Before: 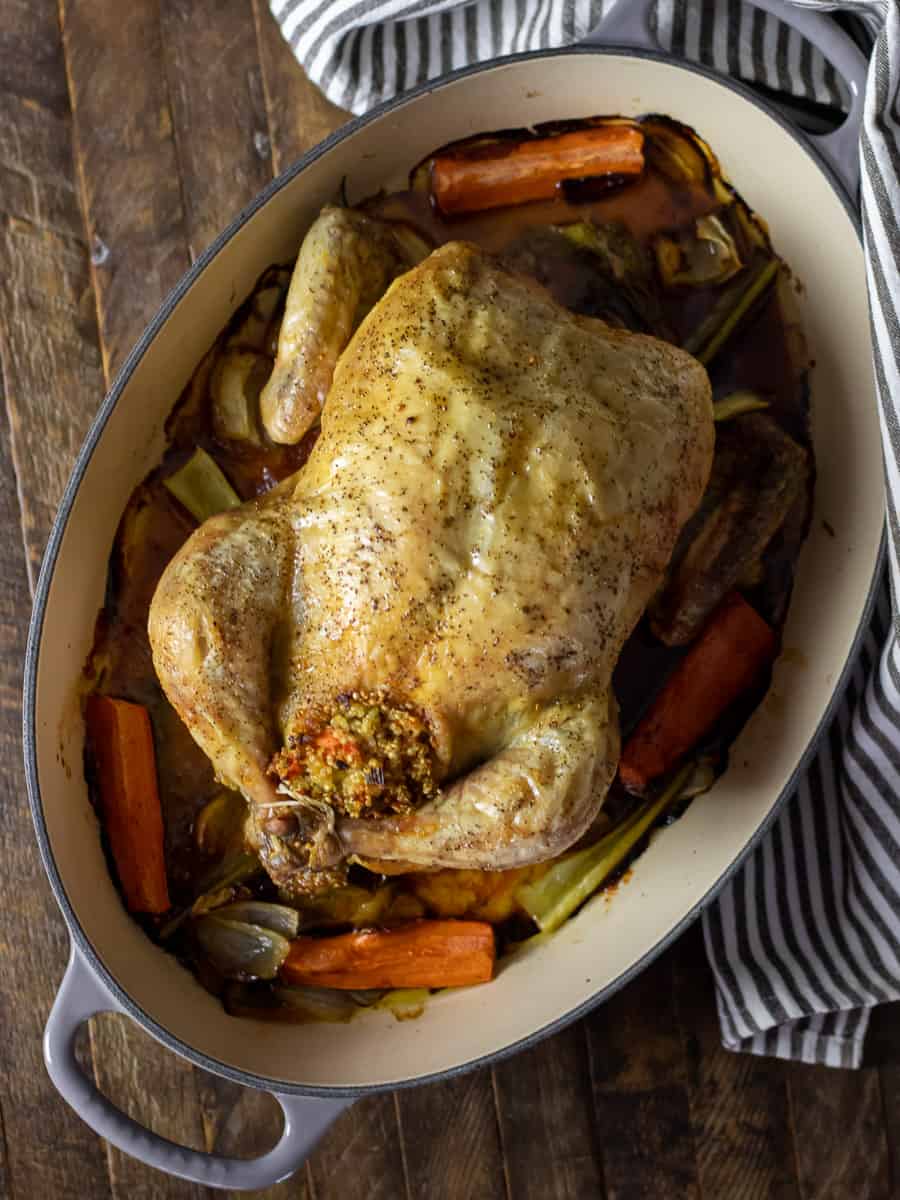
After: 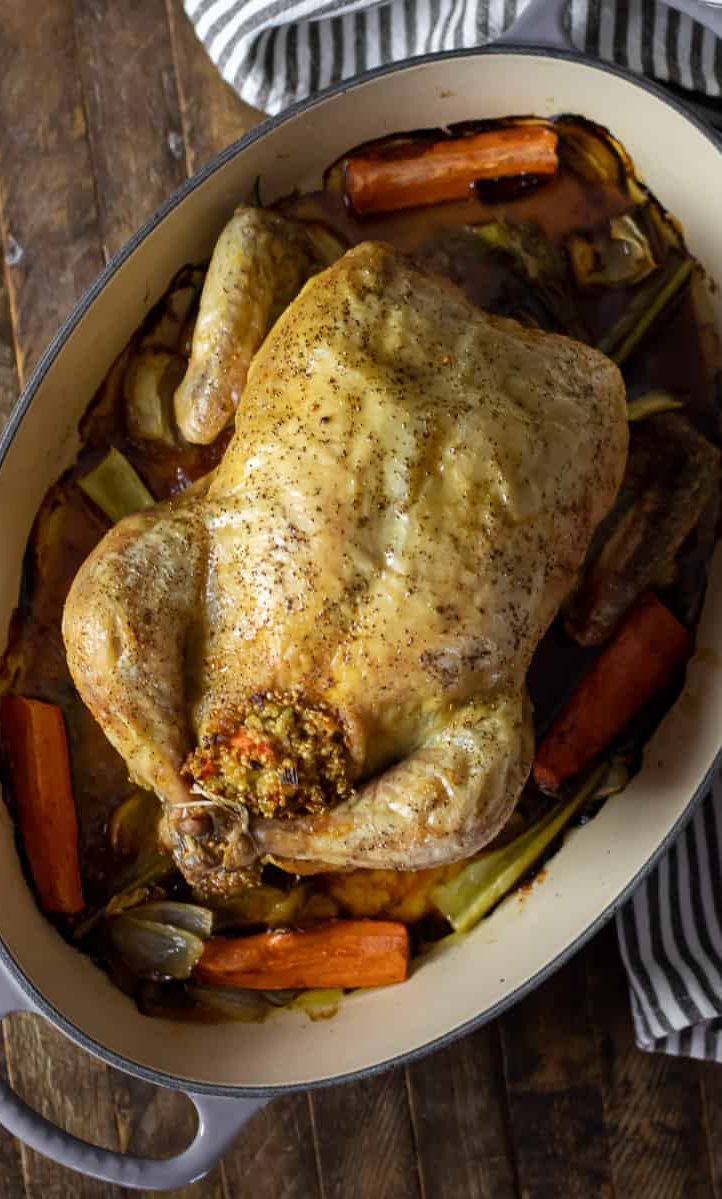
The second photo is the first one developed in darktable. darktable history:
crop and rotate: left 9.565%, right 10.108%
